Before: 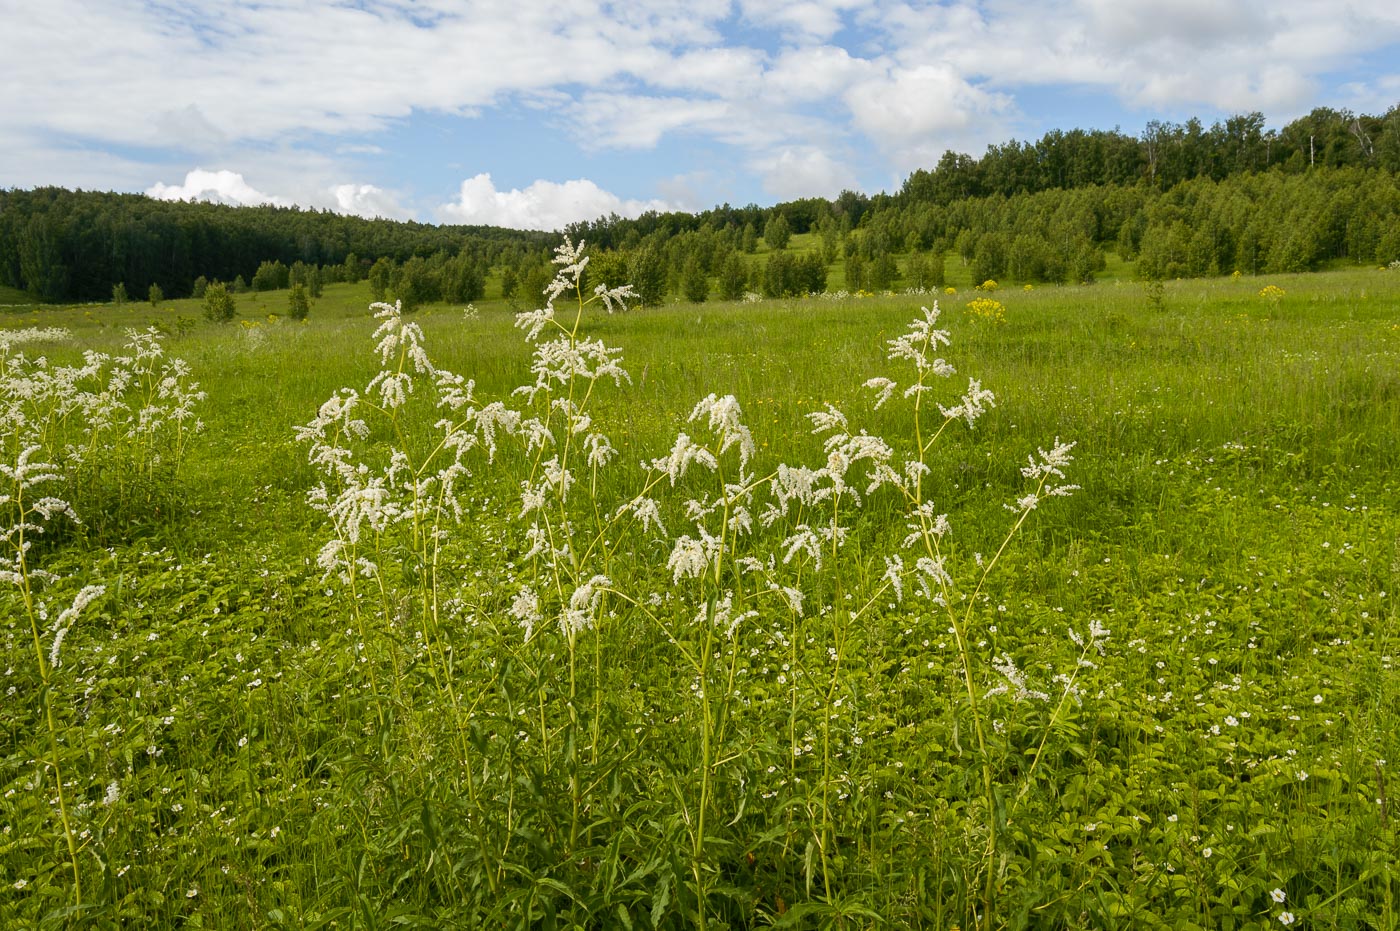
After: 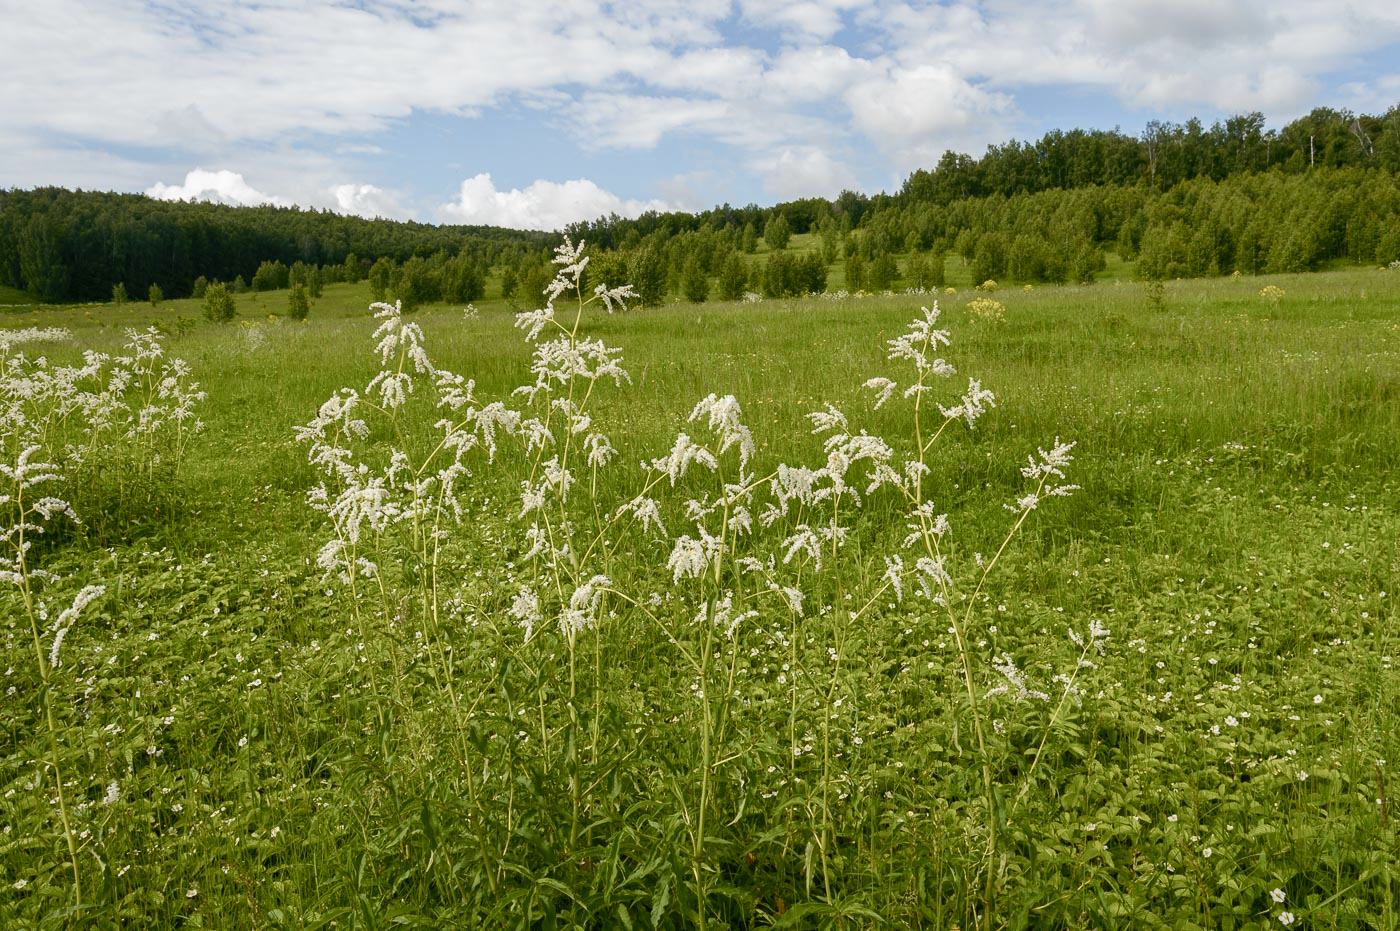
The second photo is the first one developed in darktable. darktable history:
color balance rgb: perceptual saturation grading › global saturation 0.44%, perceptual saturation grading › highlights -30.235%, perceptual saturation grading › shadows 20.472%
